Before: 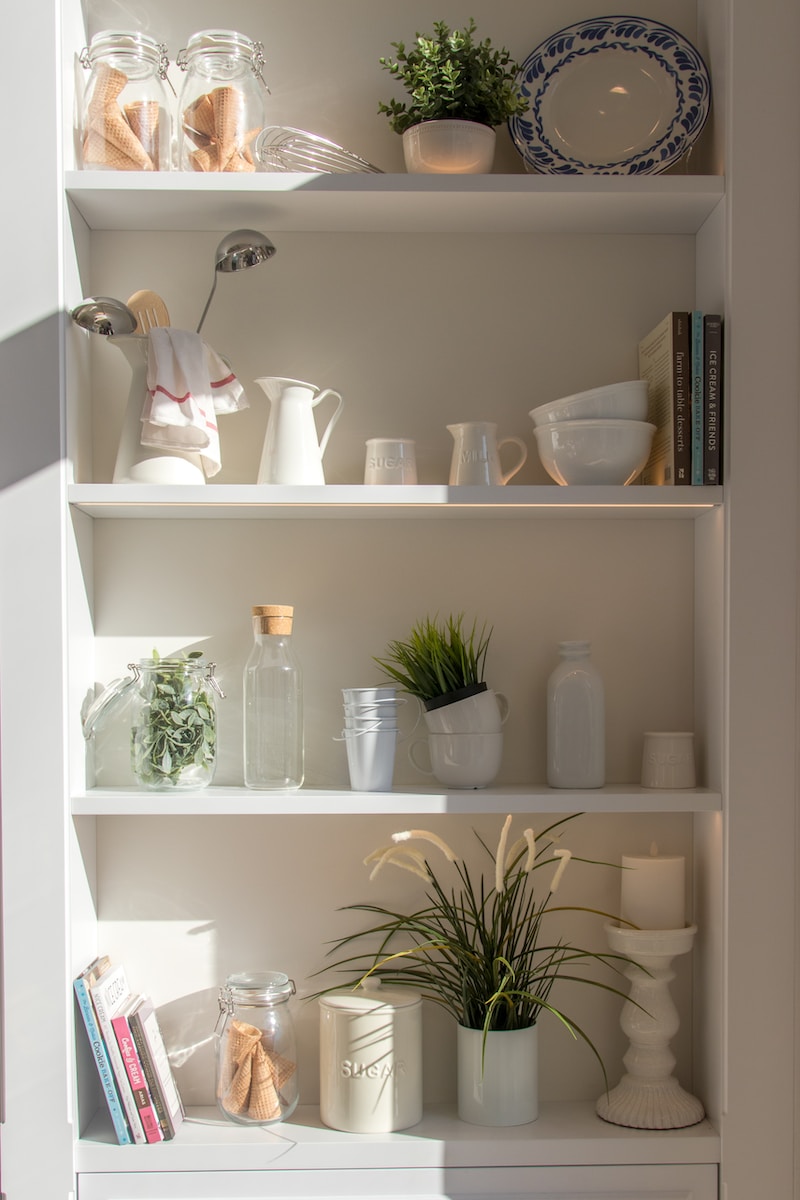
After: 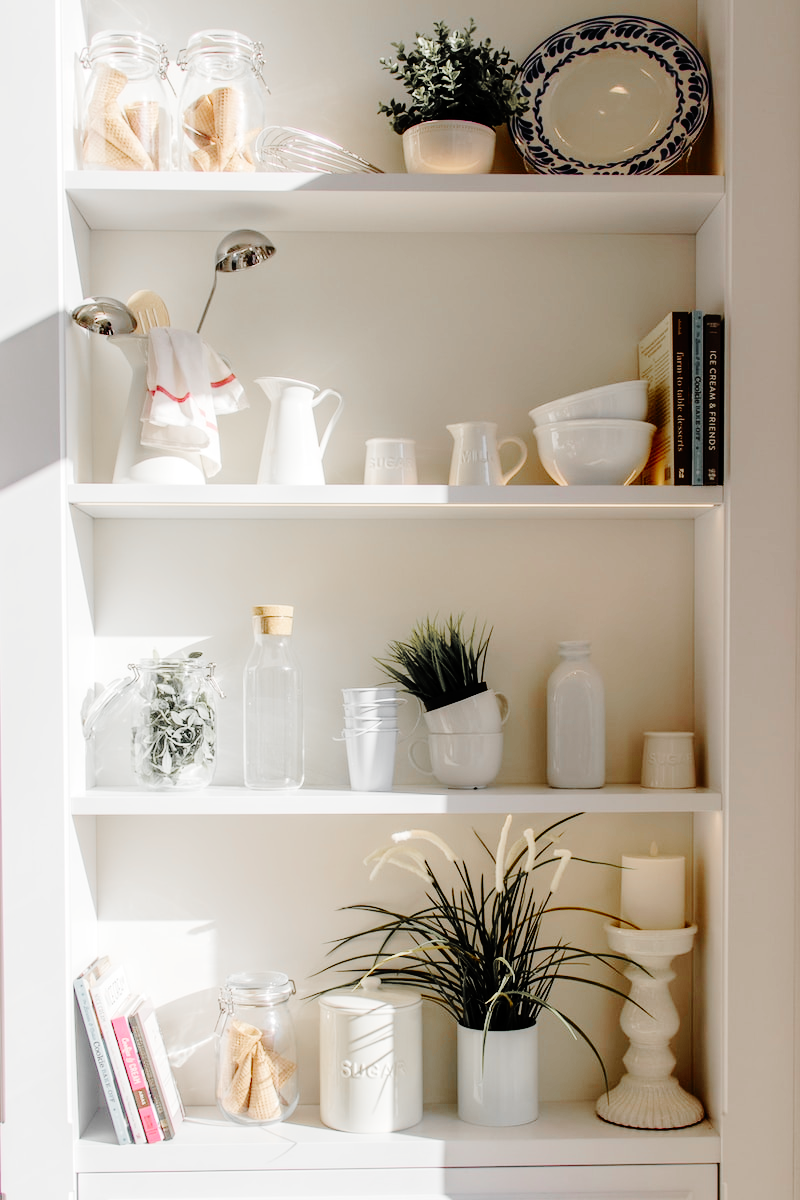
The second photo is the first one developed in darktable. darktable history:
base curve: curves: ch0 [(0, 0) (0.036, 0.01) (0.123, 0.254) (0.258, 0.504) (0.507, 0.748) (1, 1)], preserve colors none
color zones: curves: ch1 [(0, 0.638) (0.193, 0.442) (0.286, 0.15) (0.429, 0.14) (0.571, 0.142) (0.714, 0.154) (0.857, 0.175) (1, 0.638)]
